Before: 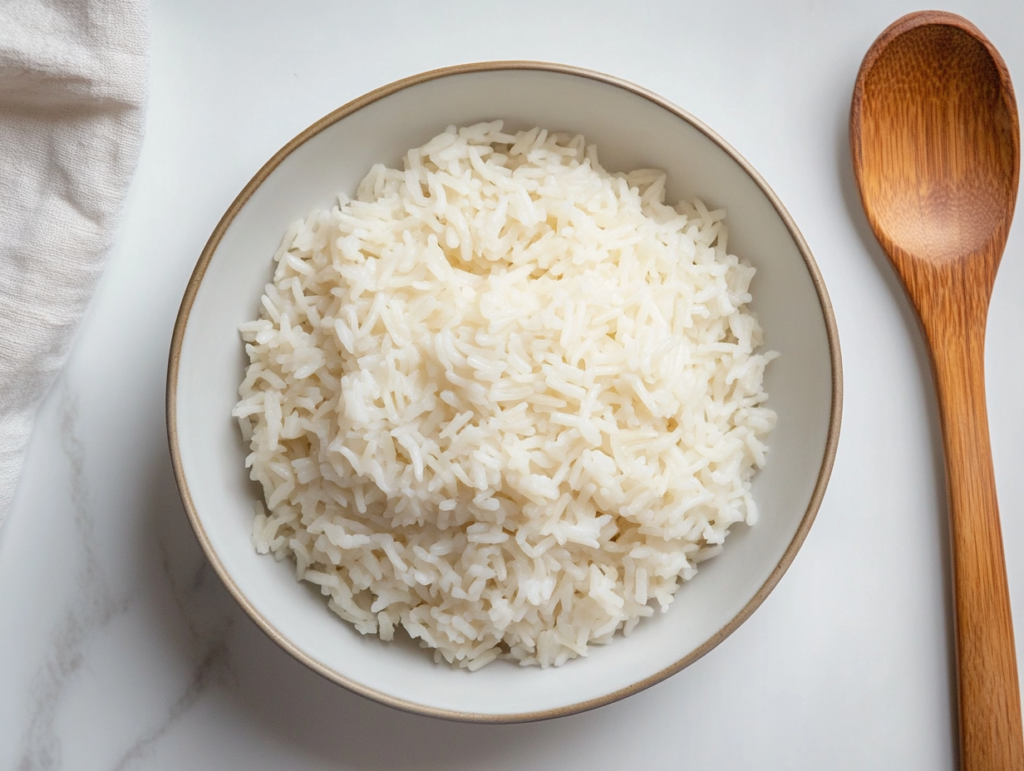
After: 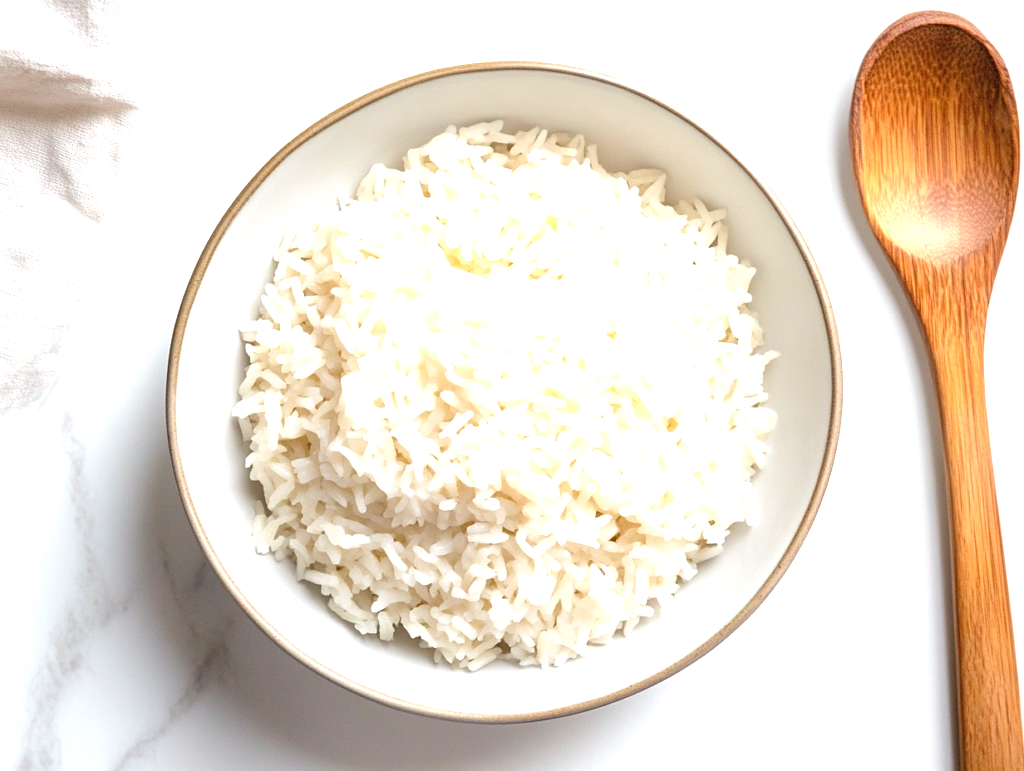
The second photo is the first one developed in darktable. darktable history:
sharpen: amount 0.207
tone equalizer: edges refinement/feathering 500, mask exposure compensation -1.57 EV, preserve details no
exposure: exposure 1.057 EV, compensate highlight preservation false
